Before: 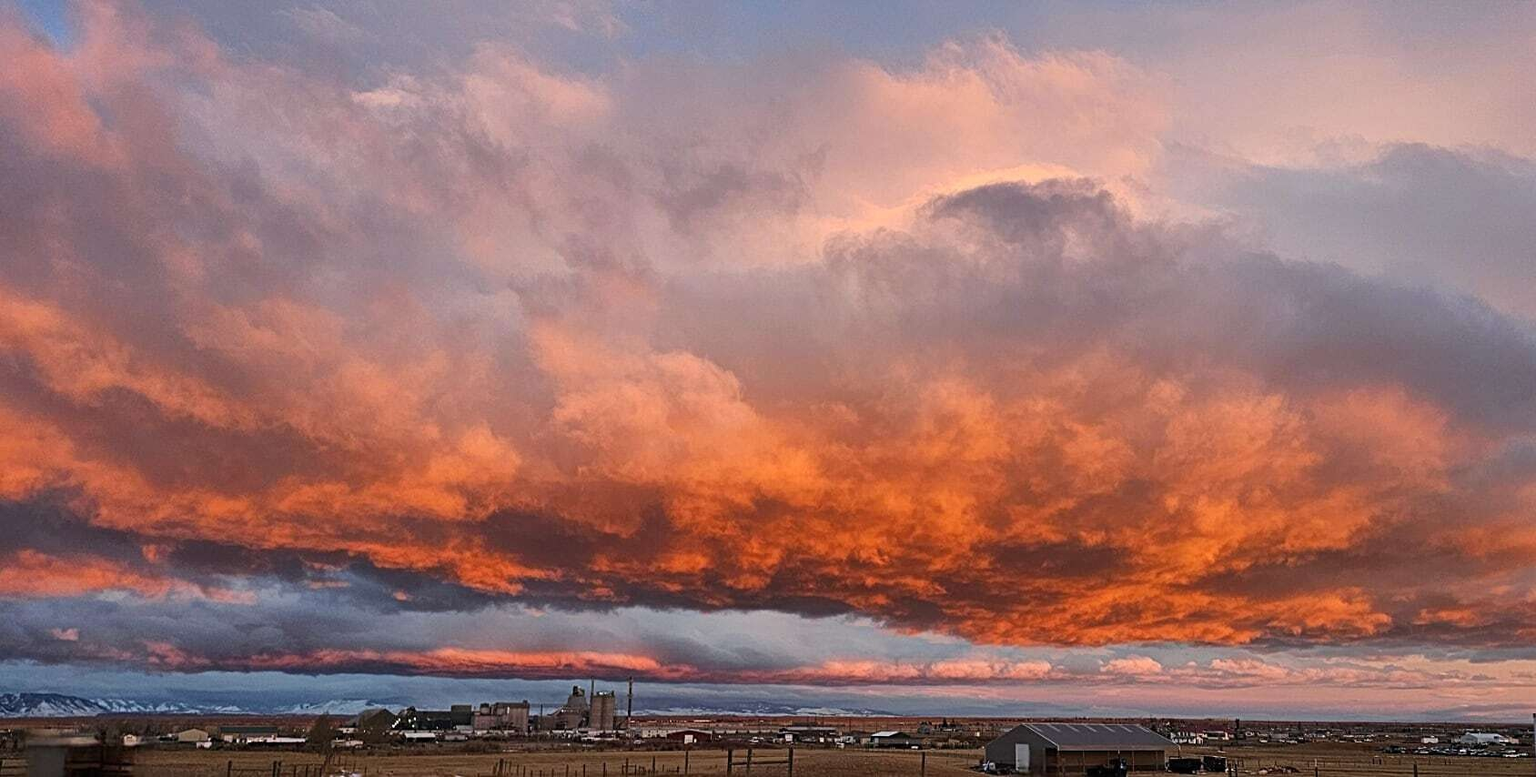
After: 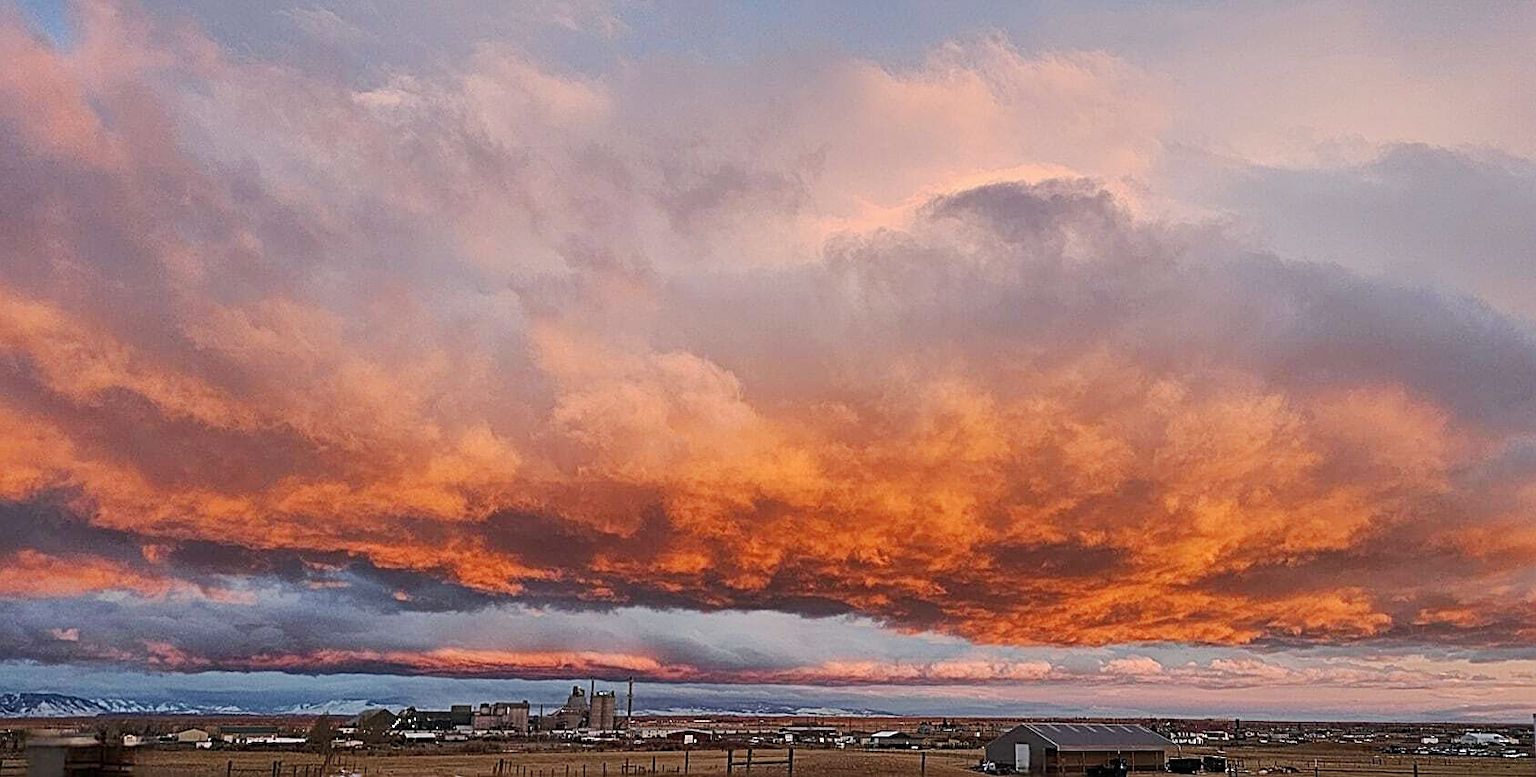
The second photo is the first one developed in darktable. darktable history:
base curve: curves: ch0 [(0, 0) (0.262, 0.32) (0.722, 0.705) (1, 1)], preserve colors none
sharpen: on, module defaults
